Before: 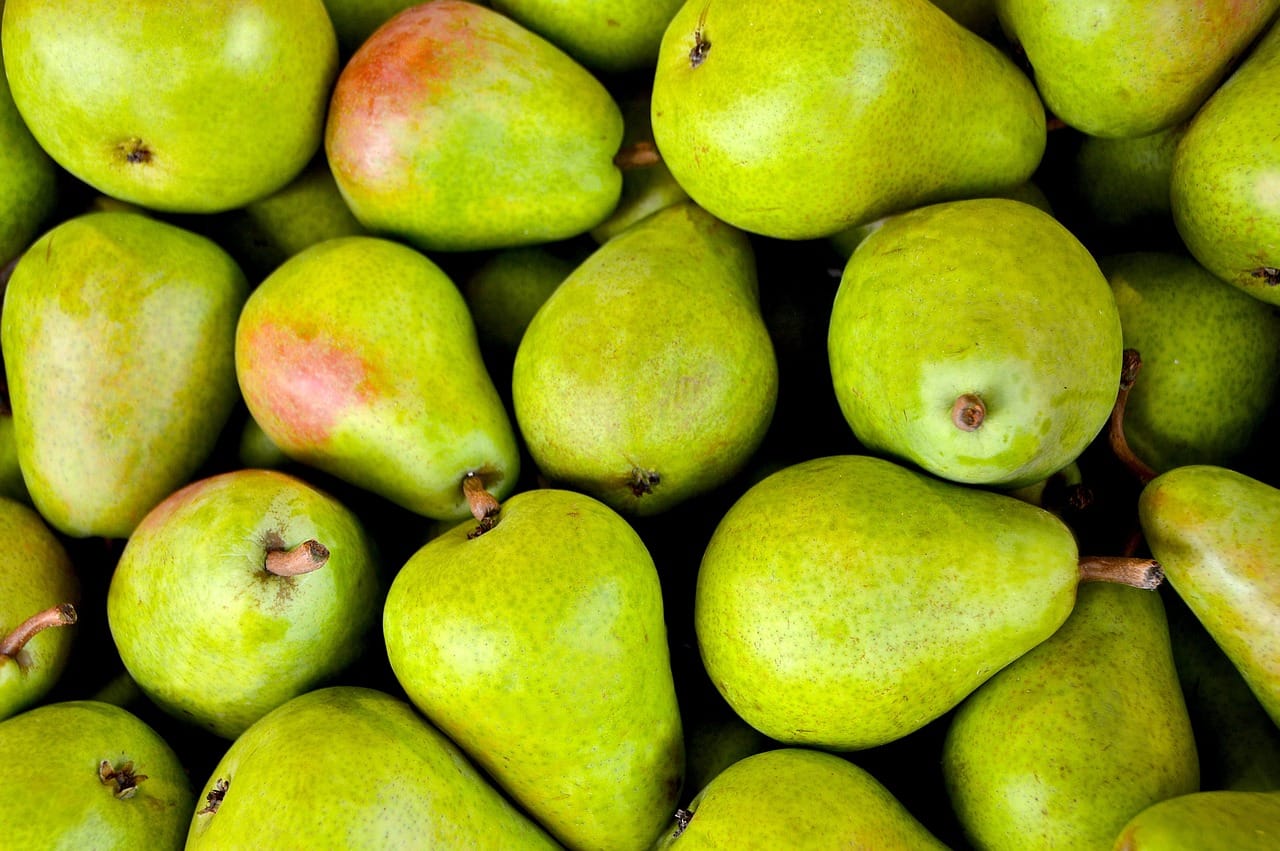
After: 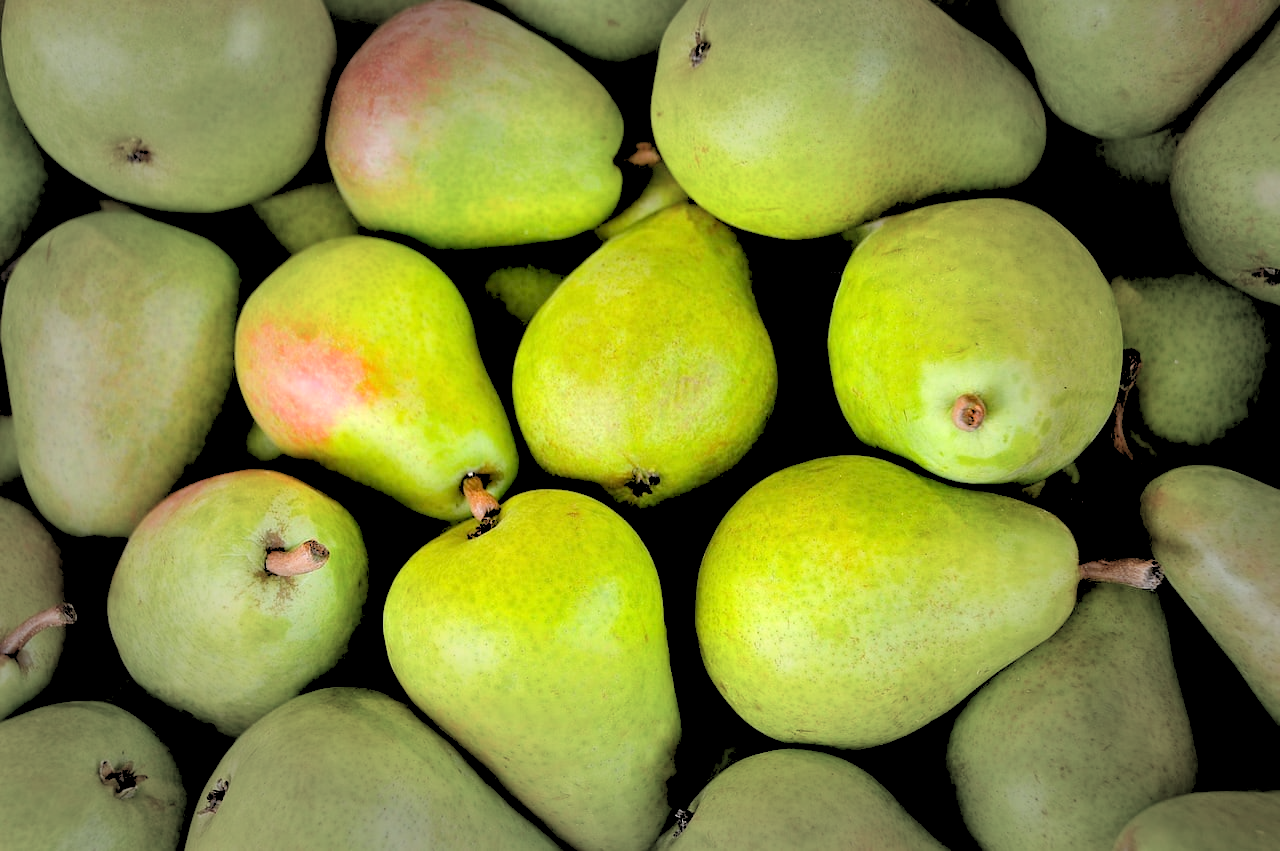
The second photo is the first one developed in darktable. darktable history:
rgb levels: levels [[0.027, 0.429, 0.996], [0, 0.5, 1], [0, 0.5, 1]]
vignetting: fall-off start 48.41%, automatic ratio true, width/height ratio 1.29, unbound false
